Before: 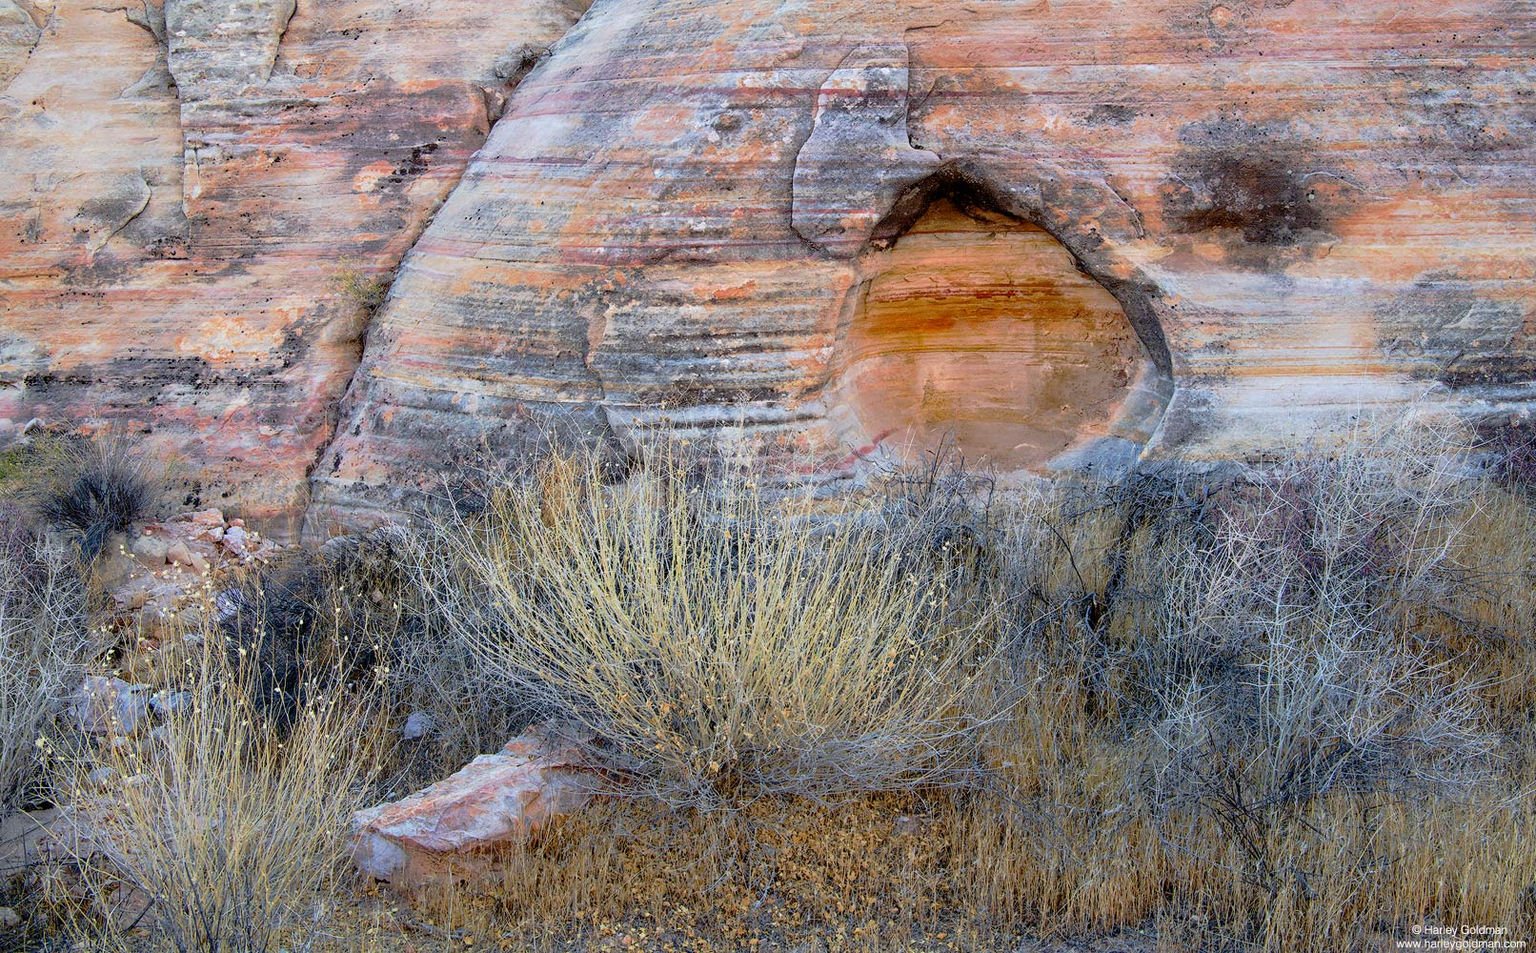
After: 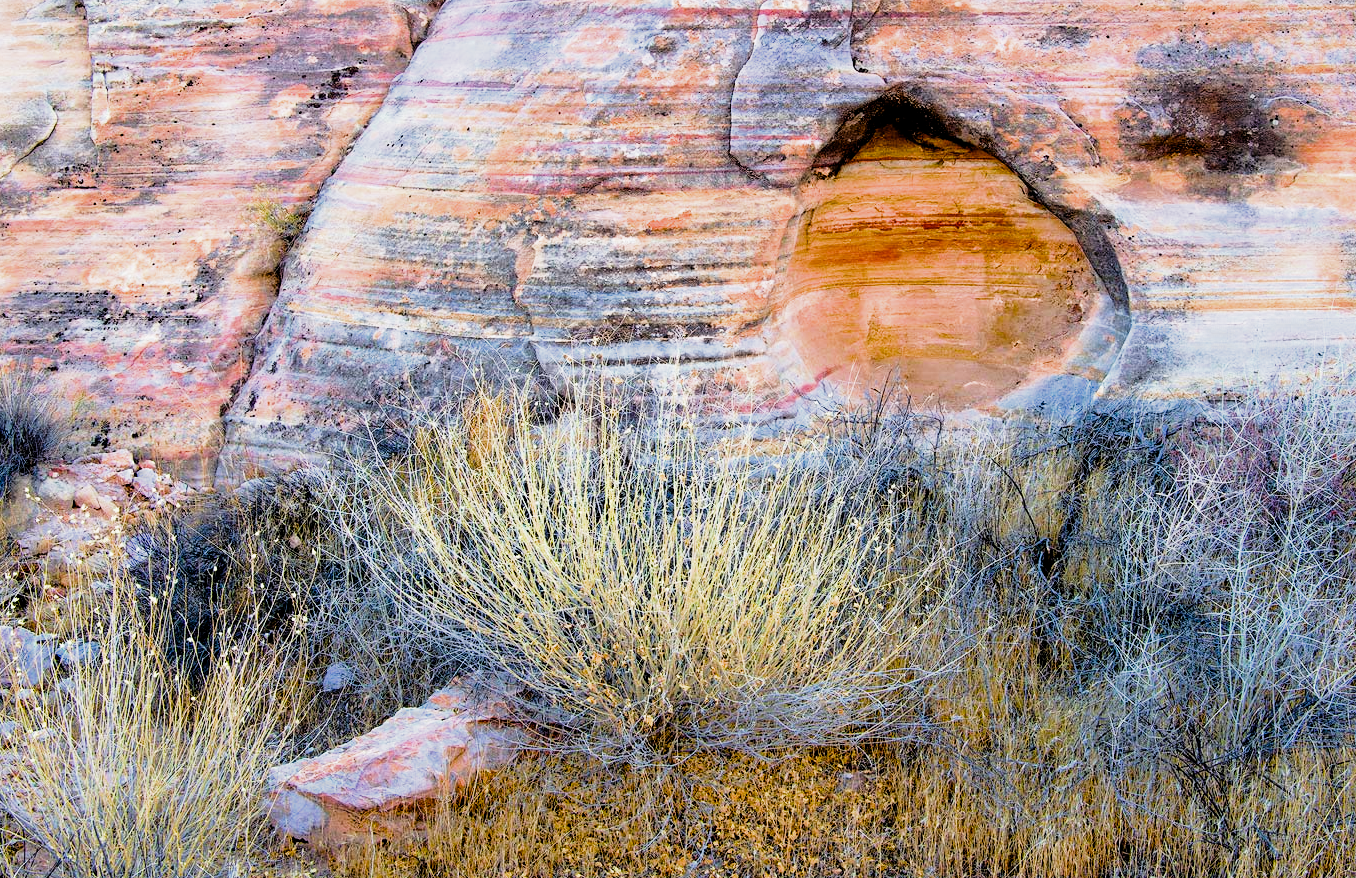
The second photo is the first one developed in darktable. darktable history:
crop: left 6.295%, top 8.402%, right 9.525%, bottom 3.79%
color balance rgb: perceptual saturation grading › global saturation 38.988%, global vibrance 30.432%, contrast 9.397%
filmic rgb: middle gray luminance 12.69%, black relative exposure -10.09 EV, white relative exposure 3.47 EV, target black luminance 0%, hardness 5.65, latitude 44.92%, contrast 1.235, highlights saturation mix 4.55%, shadows ↔ highlights balance 27.43%, add noise in highlights 0.001, preserve chrominance max RGB, color science v3 (2019), use custom middle-gray values true, contrast in highlights soft
